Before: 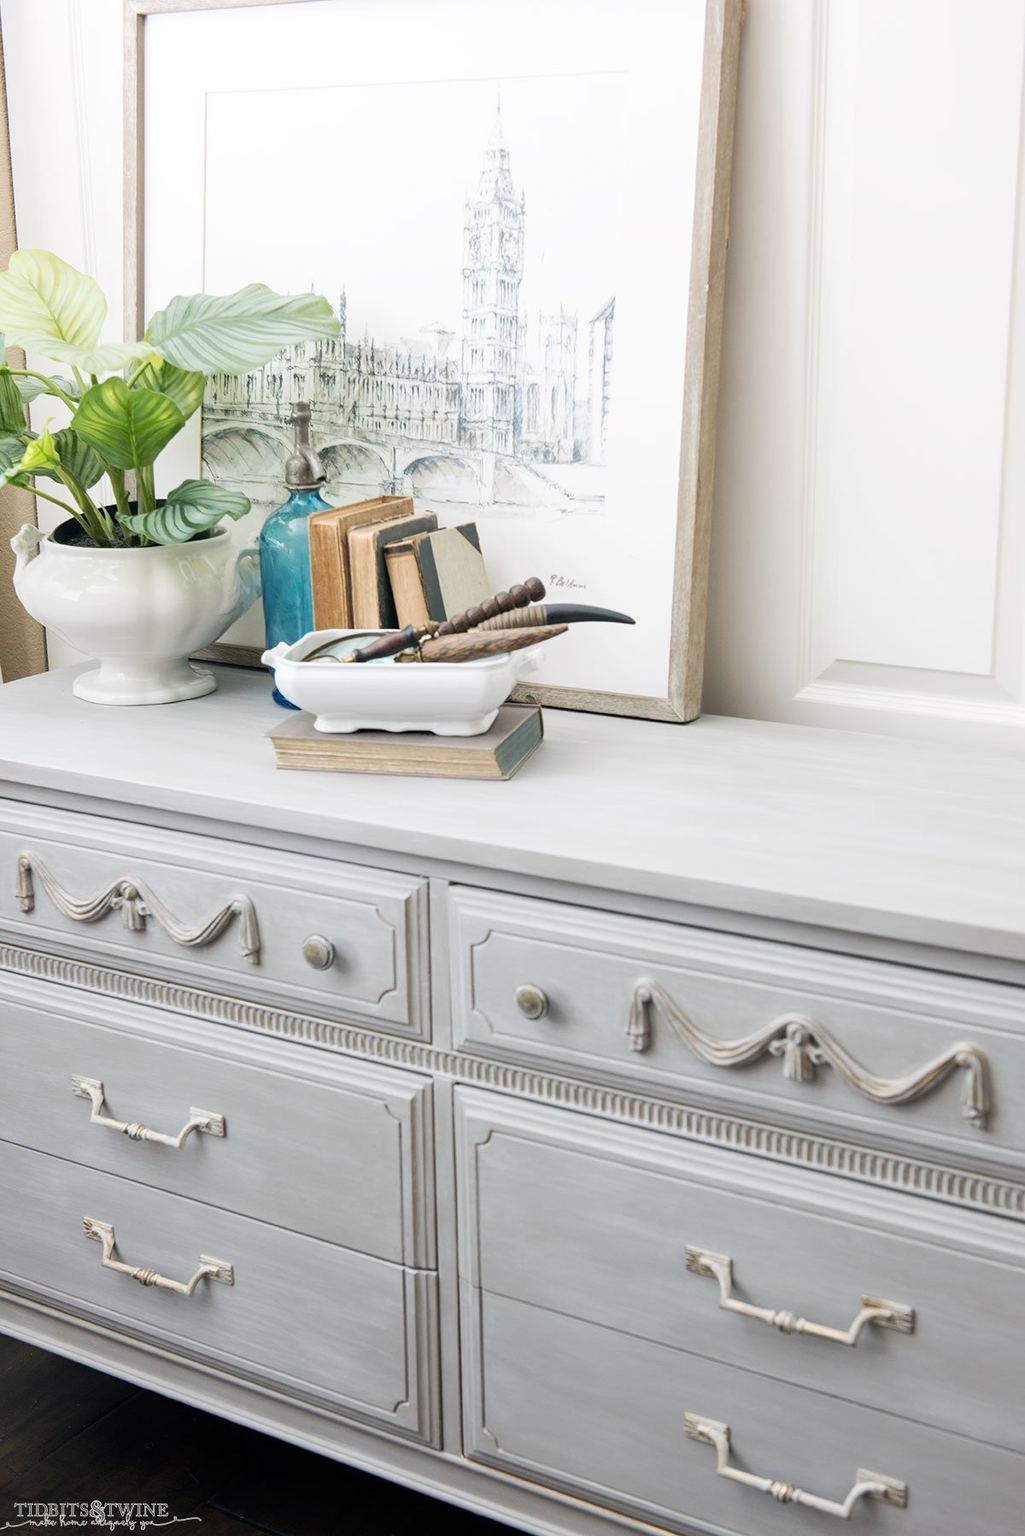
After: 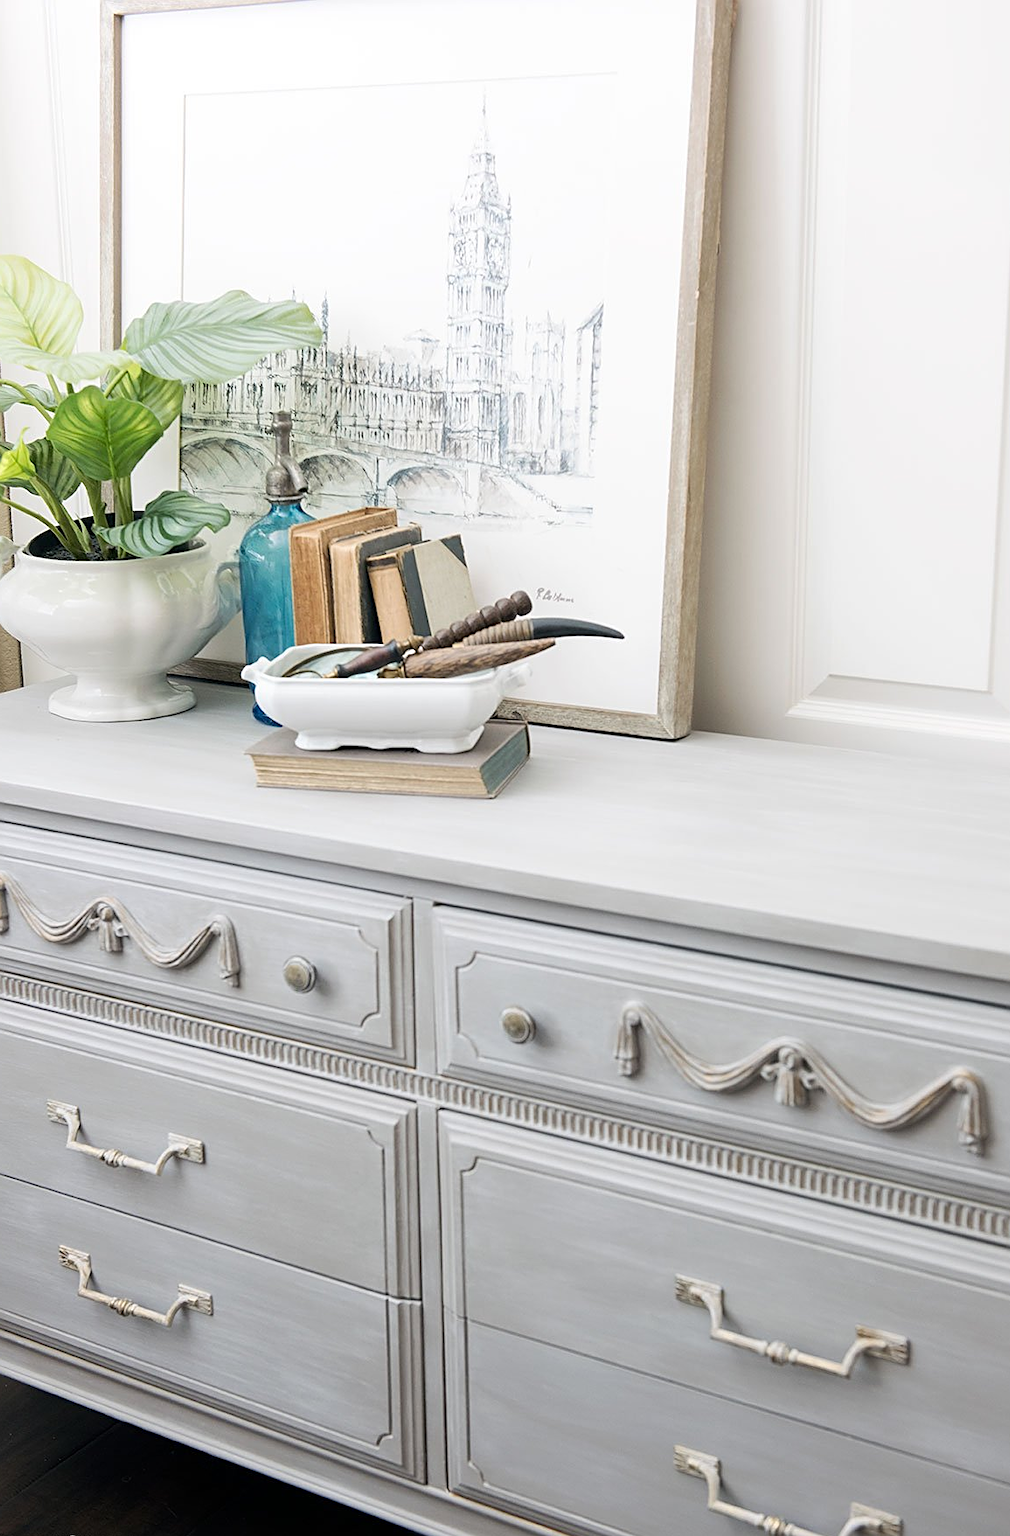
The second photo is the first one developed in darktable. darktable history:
sharpen: on, module defaults
crop and rotate: left 2.536%, right 1.107%, bottom 2.246%
